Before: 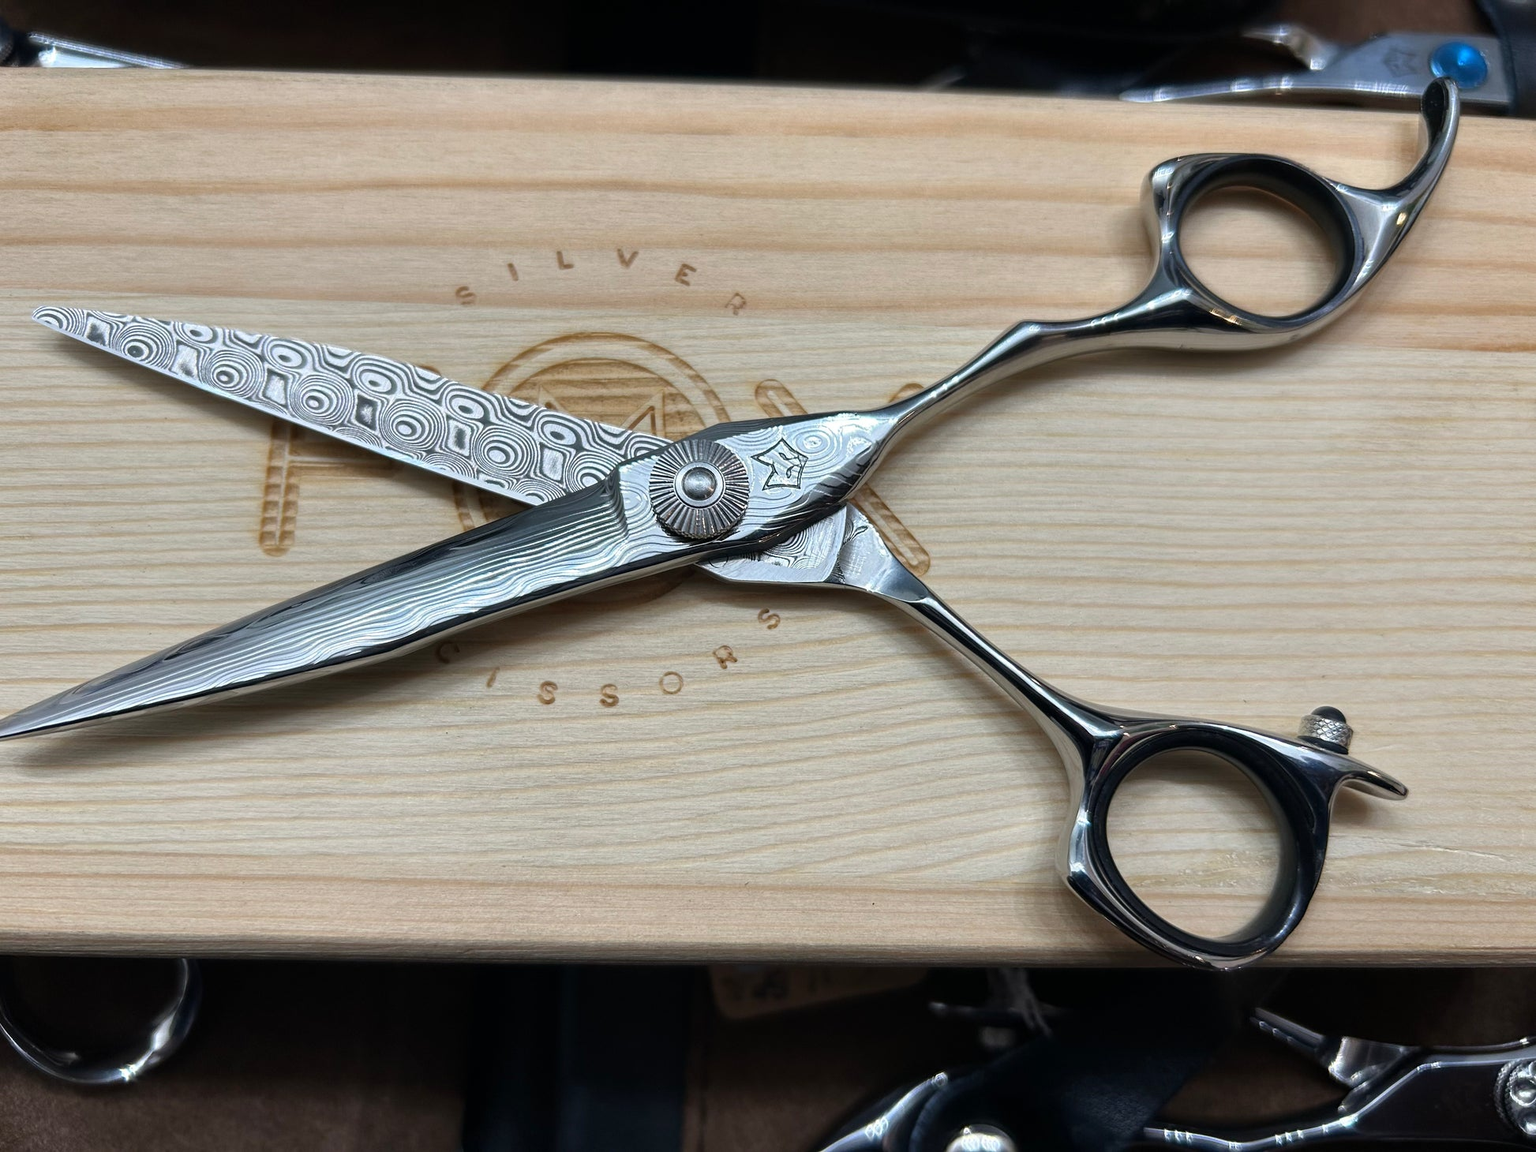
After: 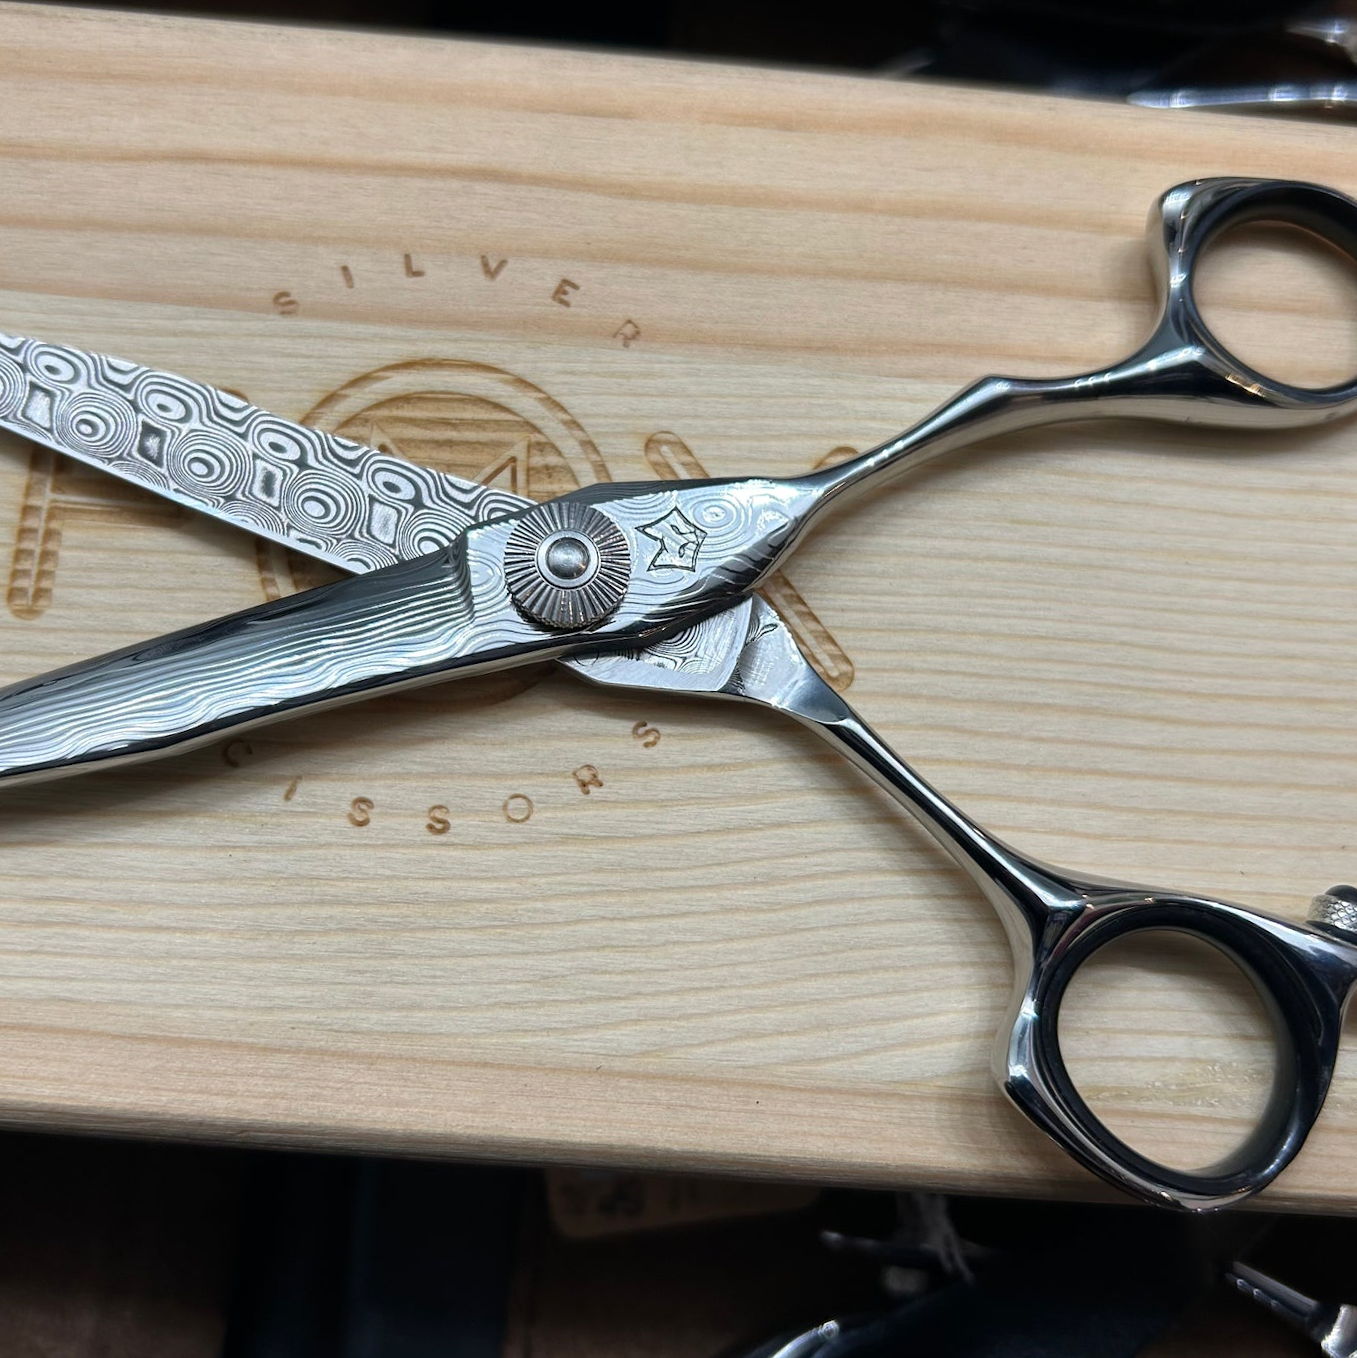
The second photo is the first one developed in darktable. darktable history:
crop and rotate: angle -3.27°, left 14.277%, top 0.028%, right 10.766%, bottom 0.028%
tone equalizer: on, module defaults
